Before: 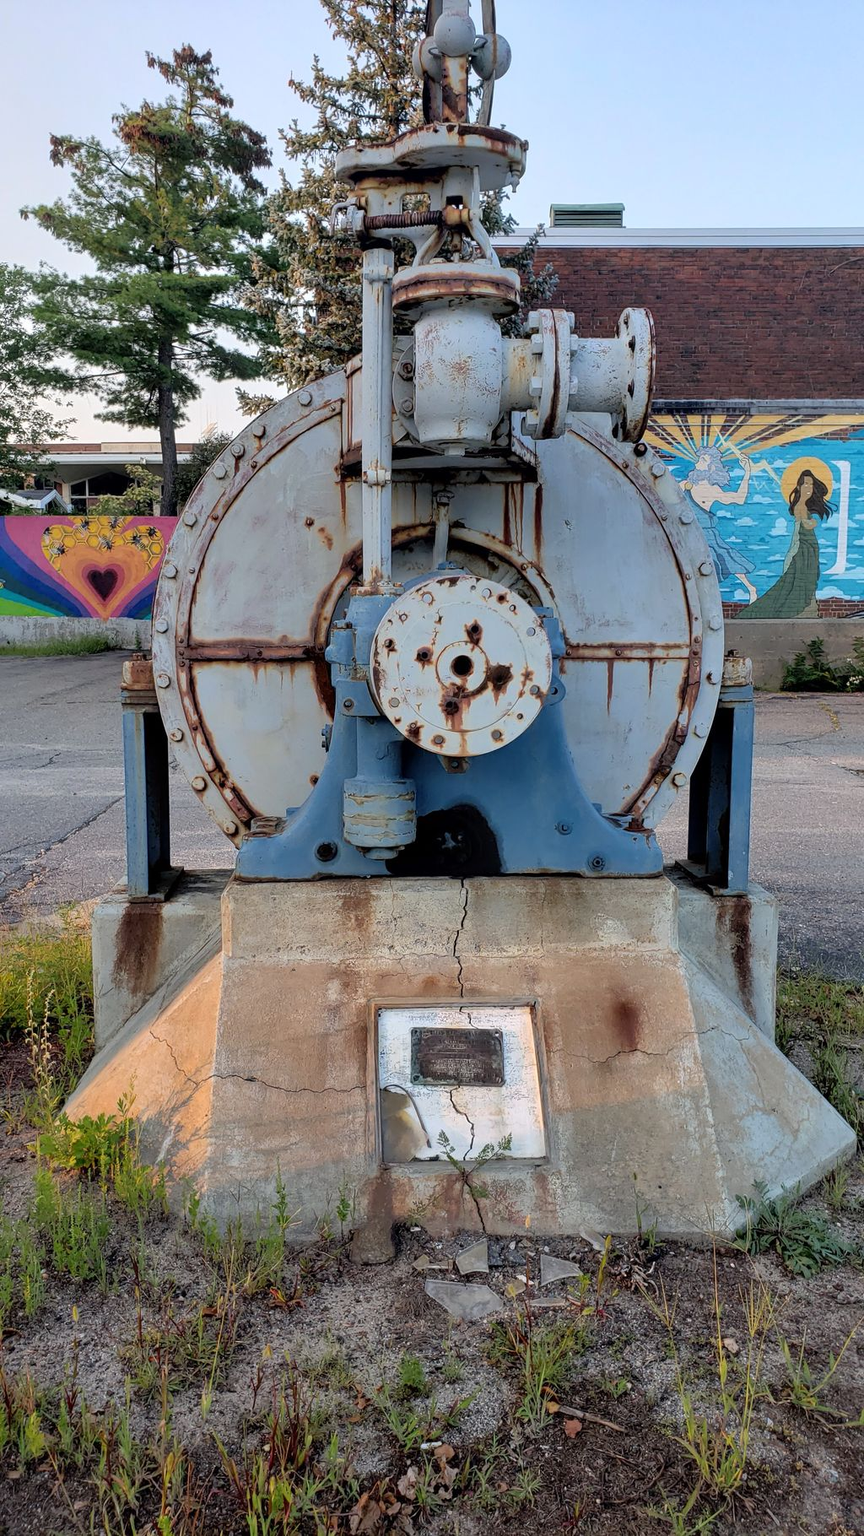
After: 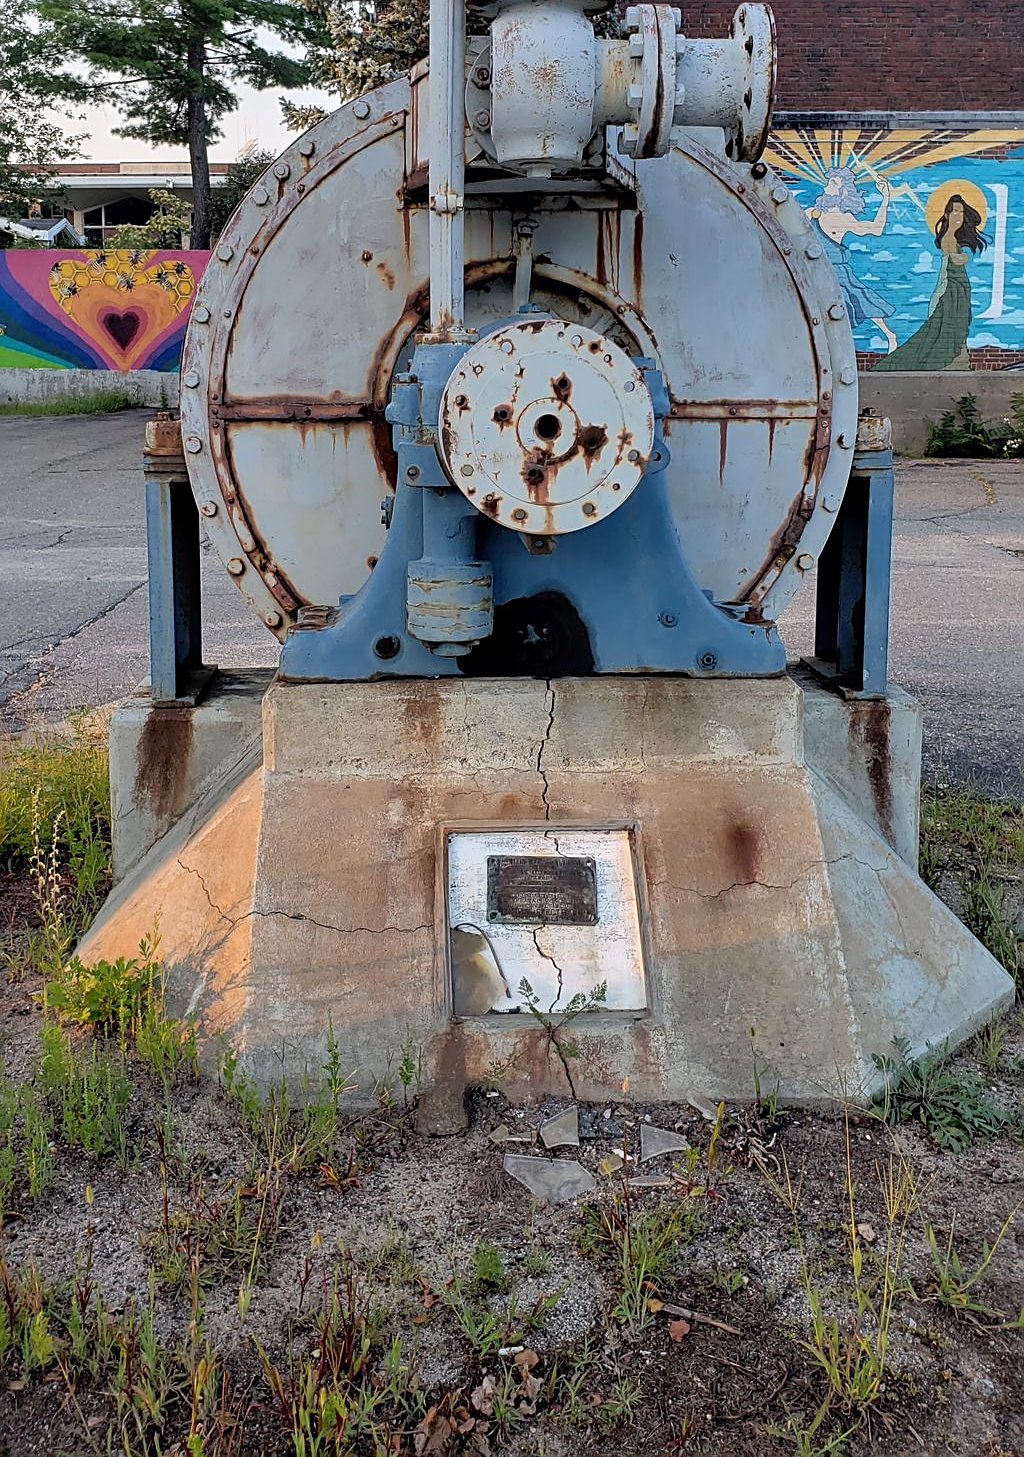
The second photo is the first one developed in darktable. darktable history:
sharpen: on, module defaults
crop and rotate: top 19.928%
